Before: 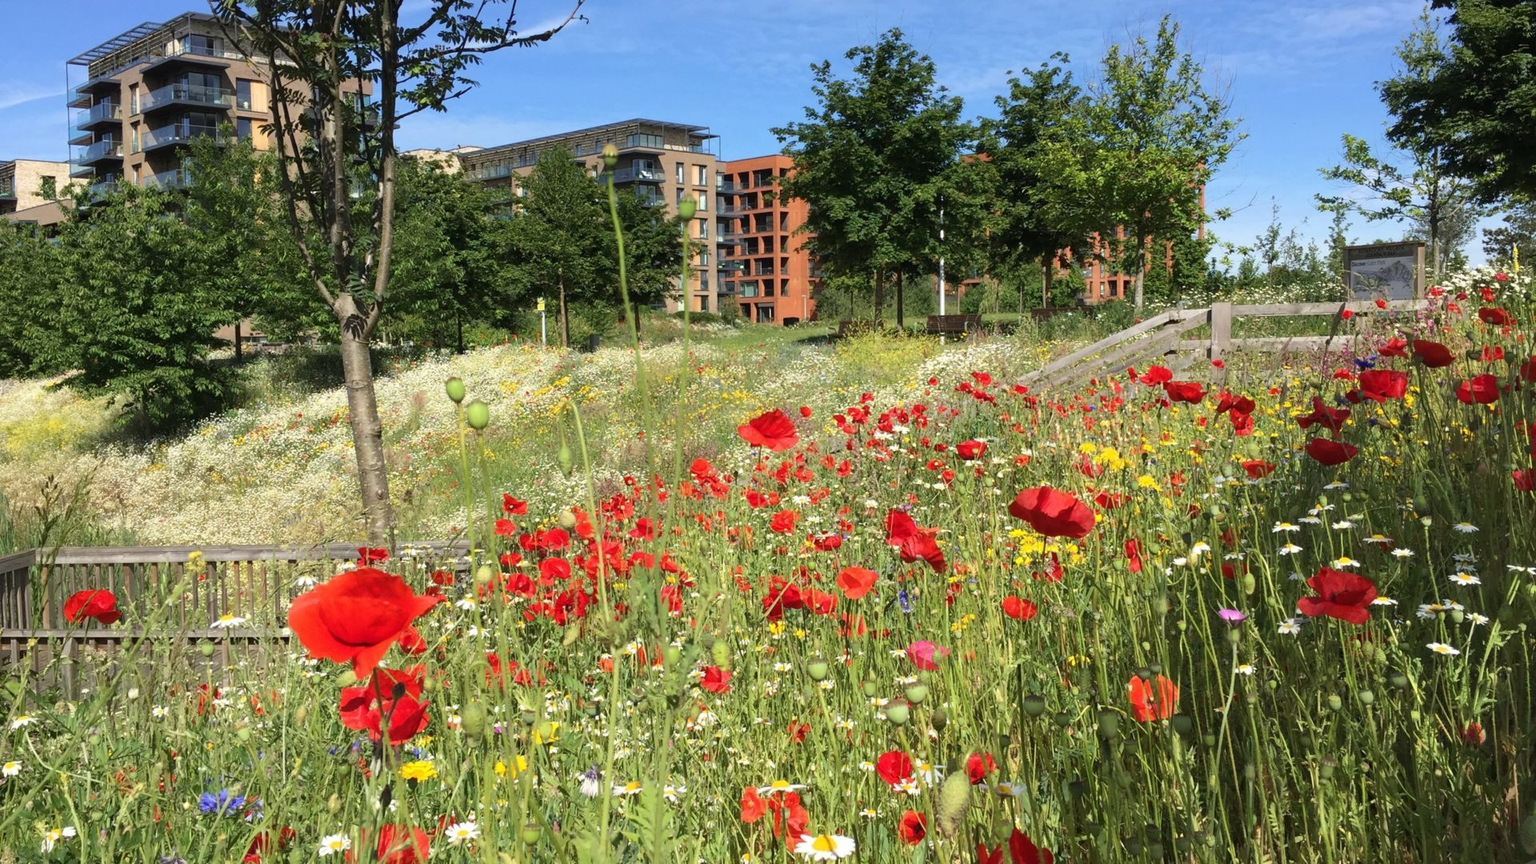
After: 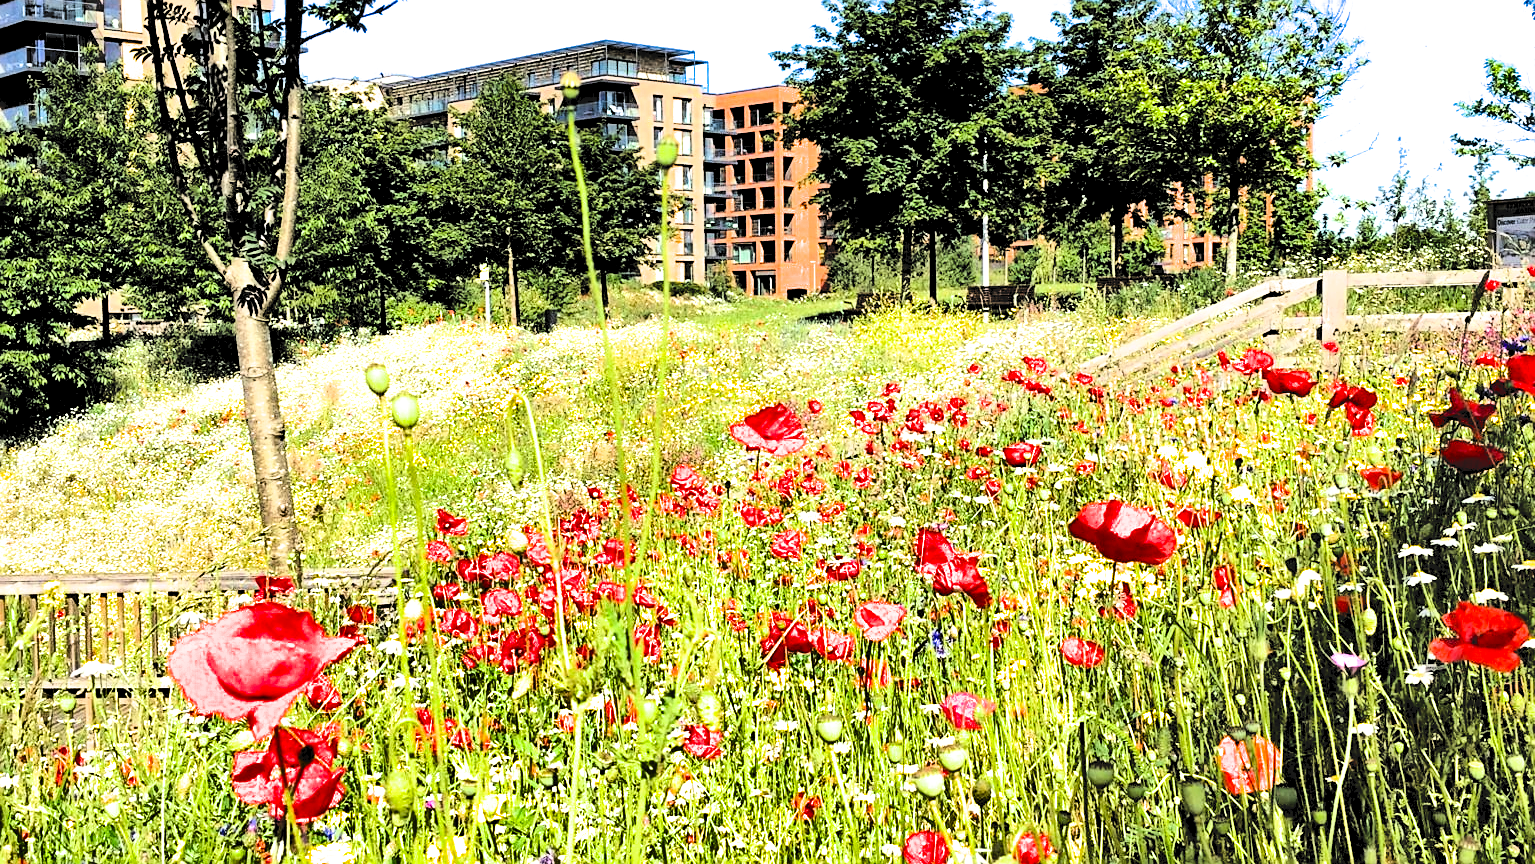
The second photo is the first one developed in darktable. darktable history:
crop and rotate: left 10.008%, top 10.061%, right 10.03%, bottom 9.881%
sharpen: on, module defaults
filmic rgb: middle gray luminance 13.76%, black relative exposure -1.98 EV, white relative exposure 3.08 EV, target black luminance 0%, hardness 1.81, latitude 58.96%, contrast 1.727, highlights saturation mix 4.01%, shadows ↔ highlights balance -37.19%, color science v5 (2021), contrast in shadows safe, contrast in highlights safe
color balance rgb: power › hue 61.67°, perceptual saturation grading › global saturation 0.981%, global vibrance 23.645%
exposure: exposure 1.091 EV, compensate exposure bias true, compensate highlight preservation false
shadows and highlights: radius 116.87, shadows 42.45, highlights -61.62, soften with gaussian
tone curve: curves: ch0 [(0, 0) (0.003, 0.074) (0.011, 0.079) (0.025, 0.083) (0.044, 0.095) (0.069, 0.097) (0.1, 0.11) (0.136, 0.131) (0.177, 0.159) (0.224, 0.209) (0.277, 0.279) (0.335, 0.367) (0.399, 0.455) (0.468, 0.538) (0.543, 0.621) (0.623, 0.699) (0.709, 0.782) (0.801, 0.848) (0.898, 0.924) (1, 1)], color space Lab, independent channels, preserve colors none
